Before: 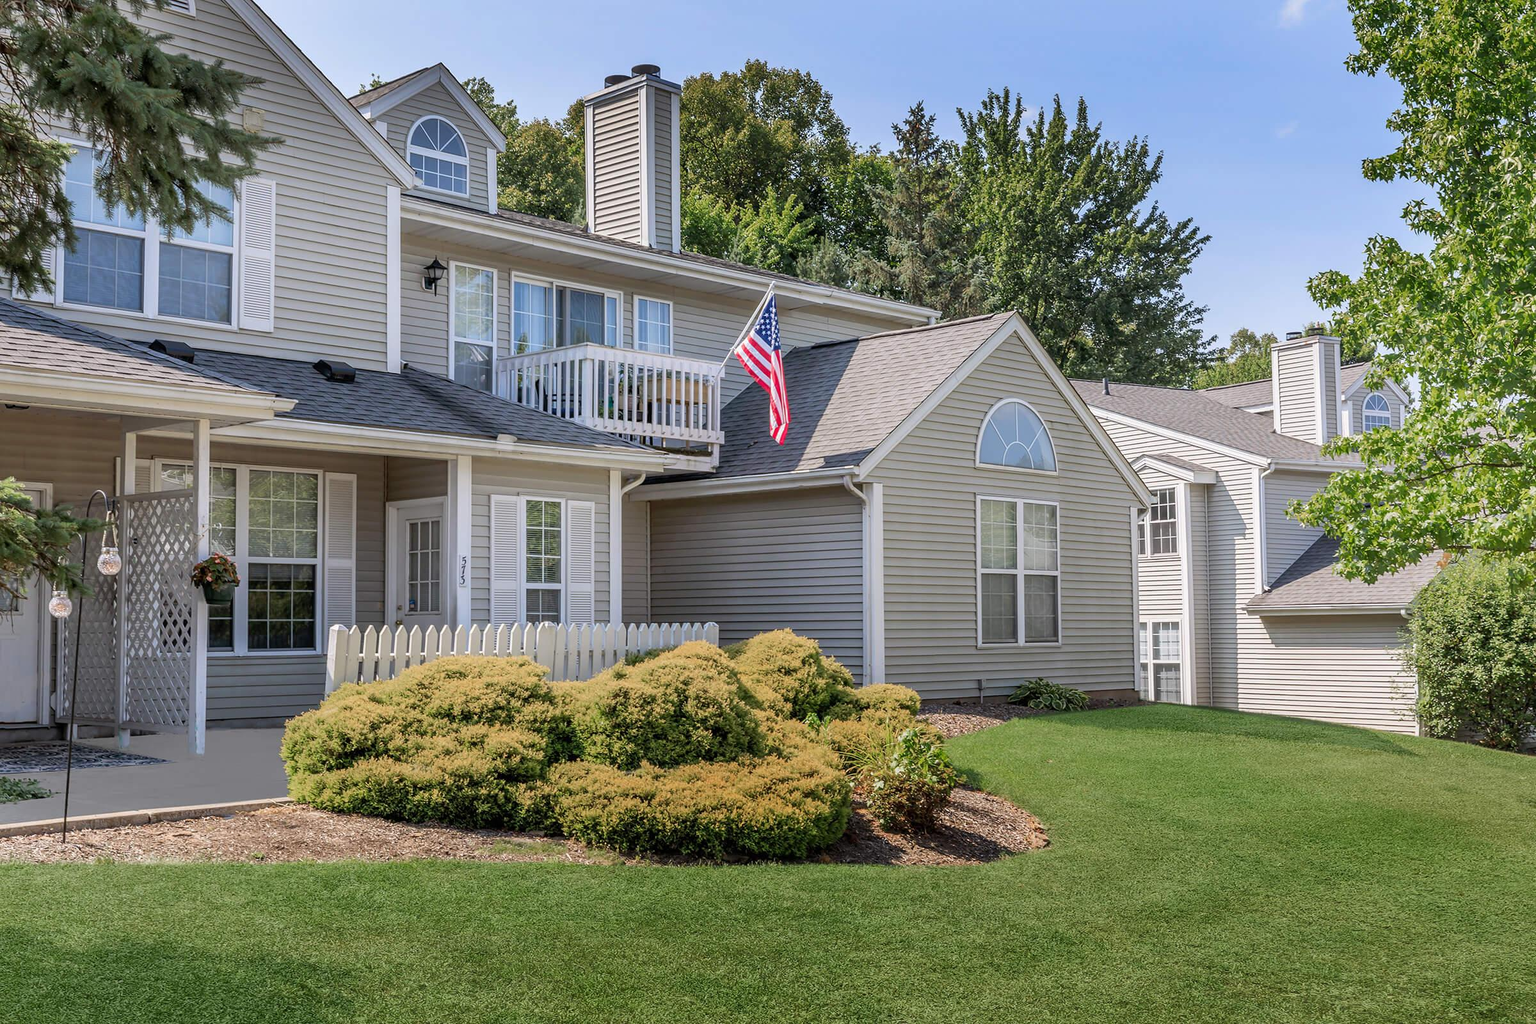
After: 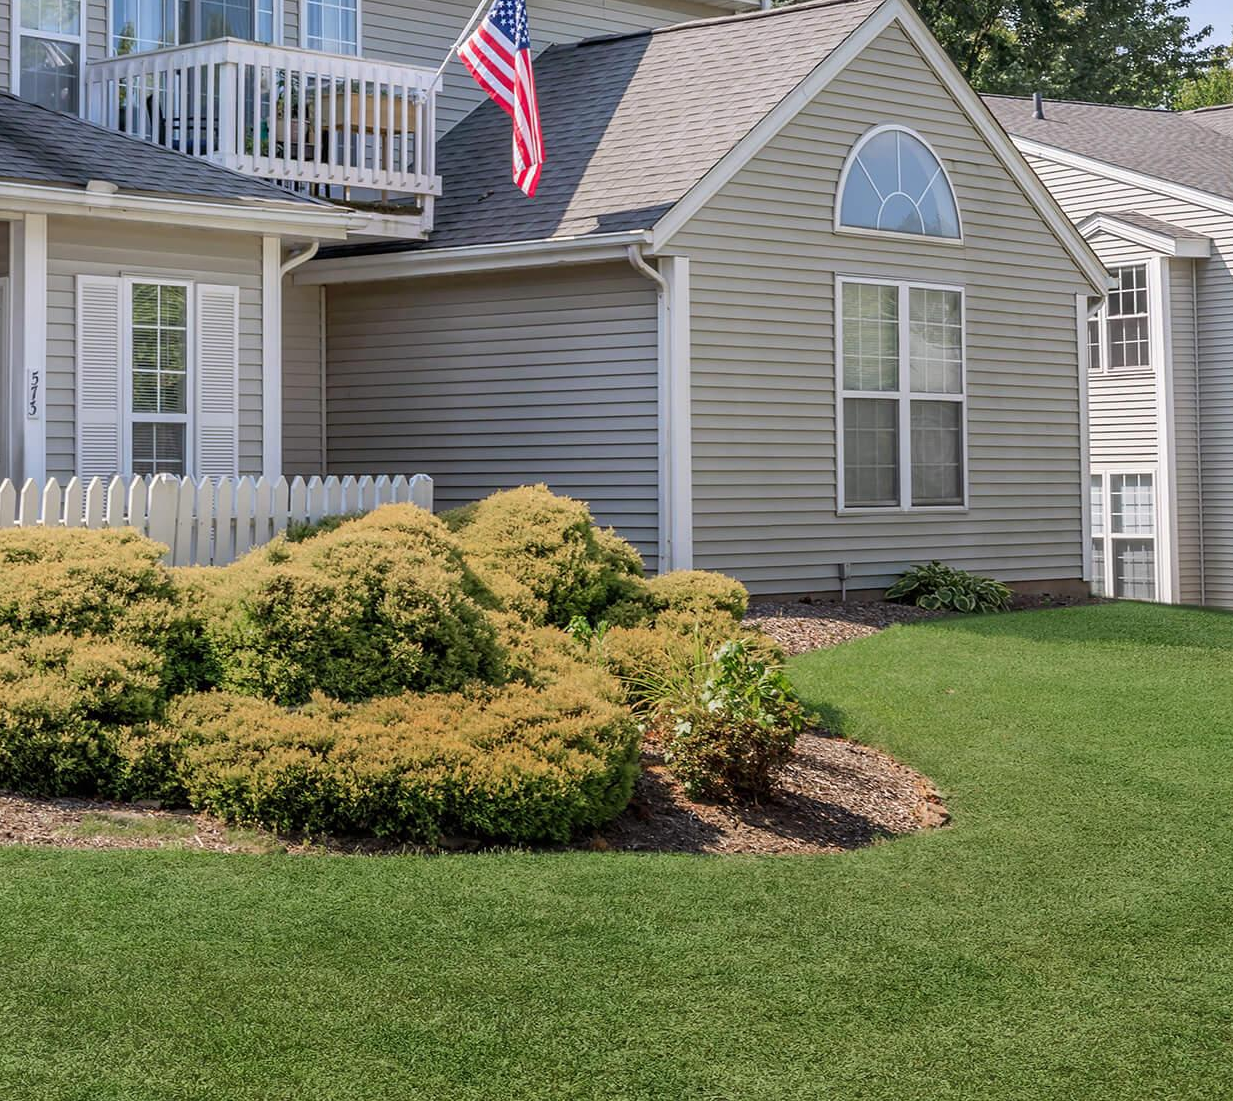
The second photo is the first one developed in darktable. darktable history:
crop and rotate: left 28.763%, top 31.158%, right 19.855%
shadows and highlights: soften with gaussian
